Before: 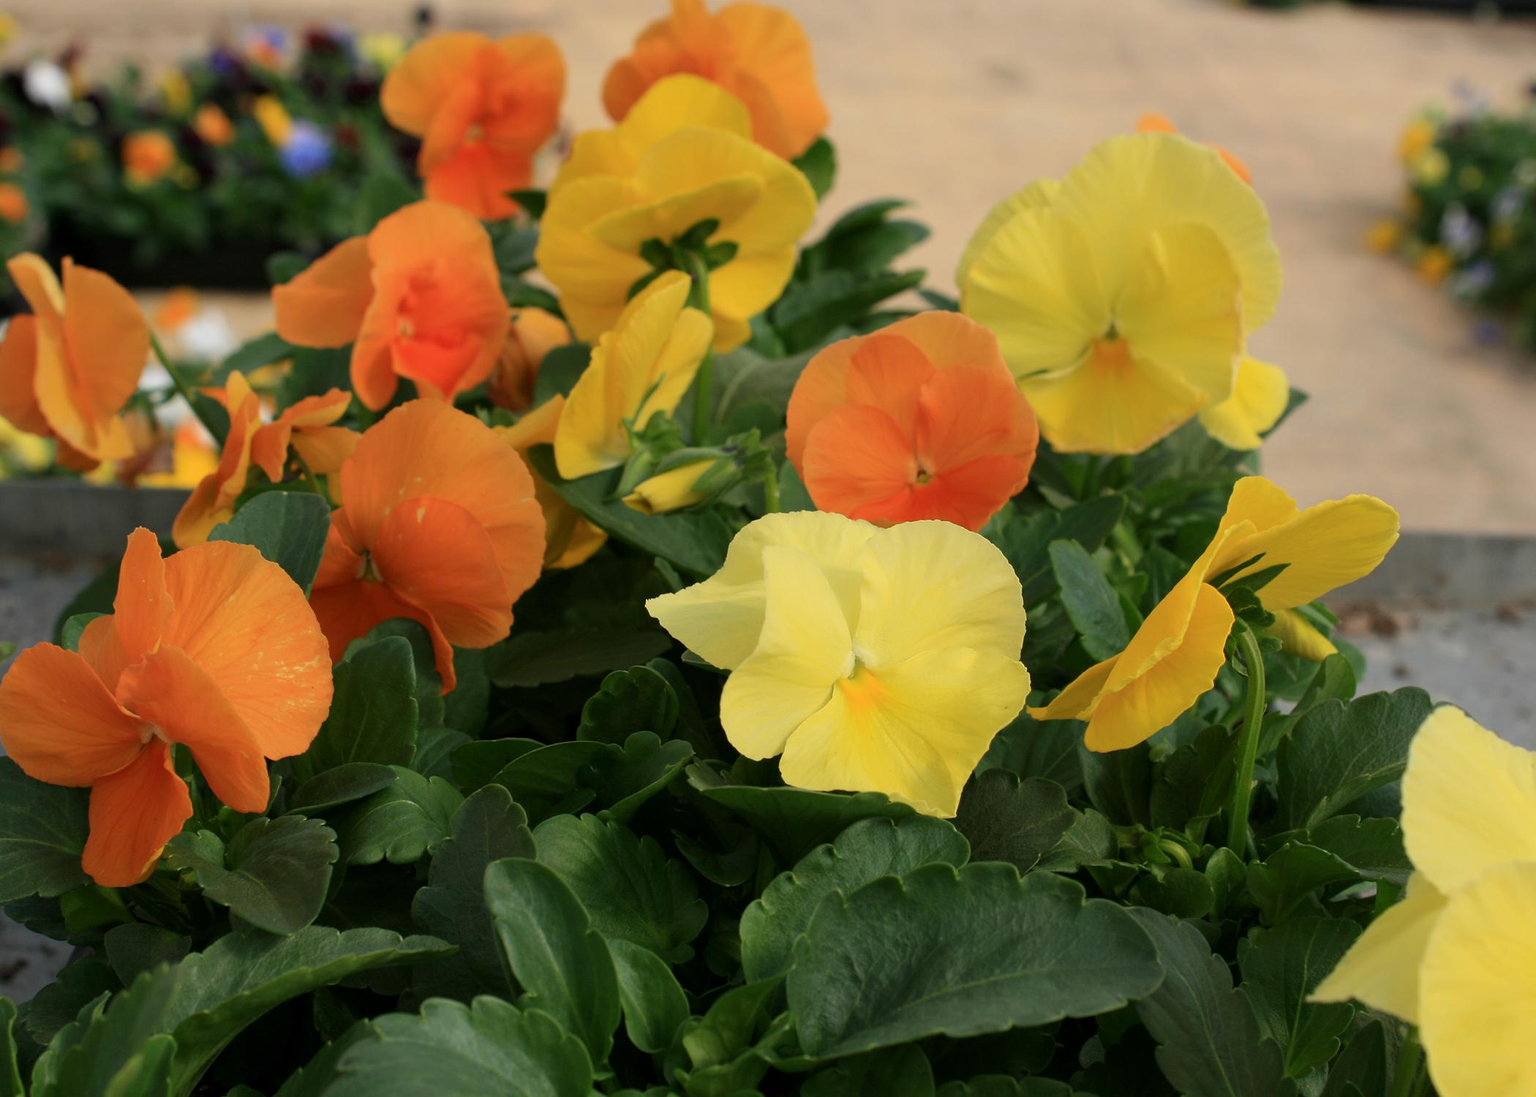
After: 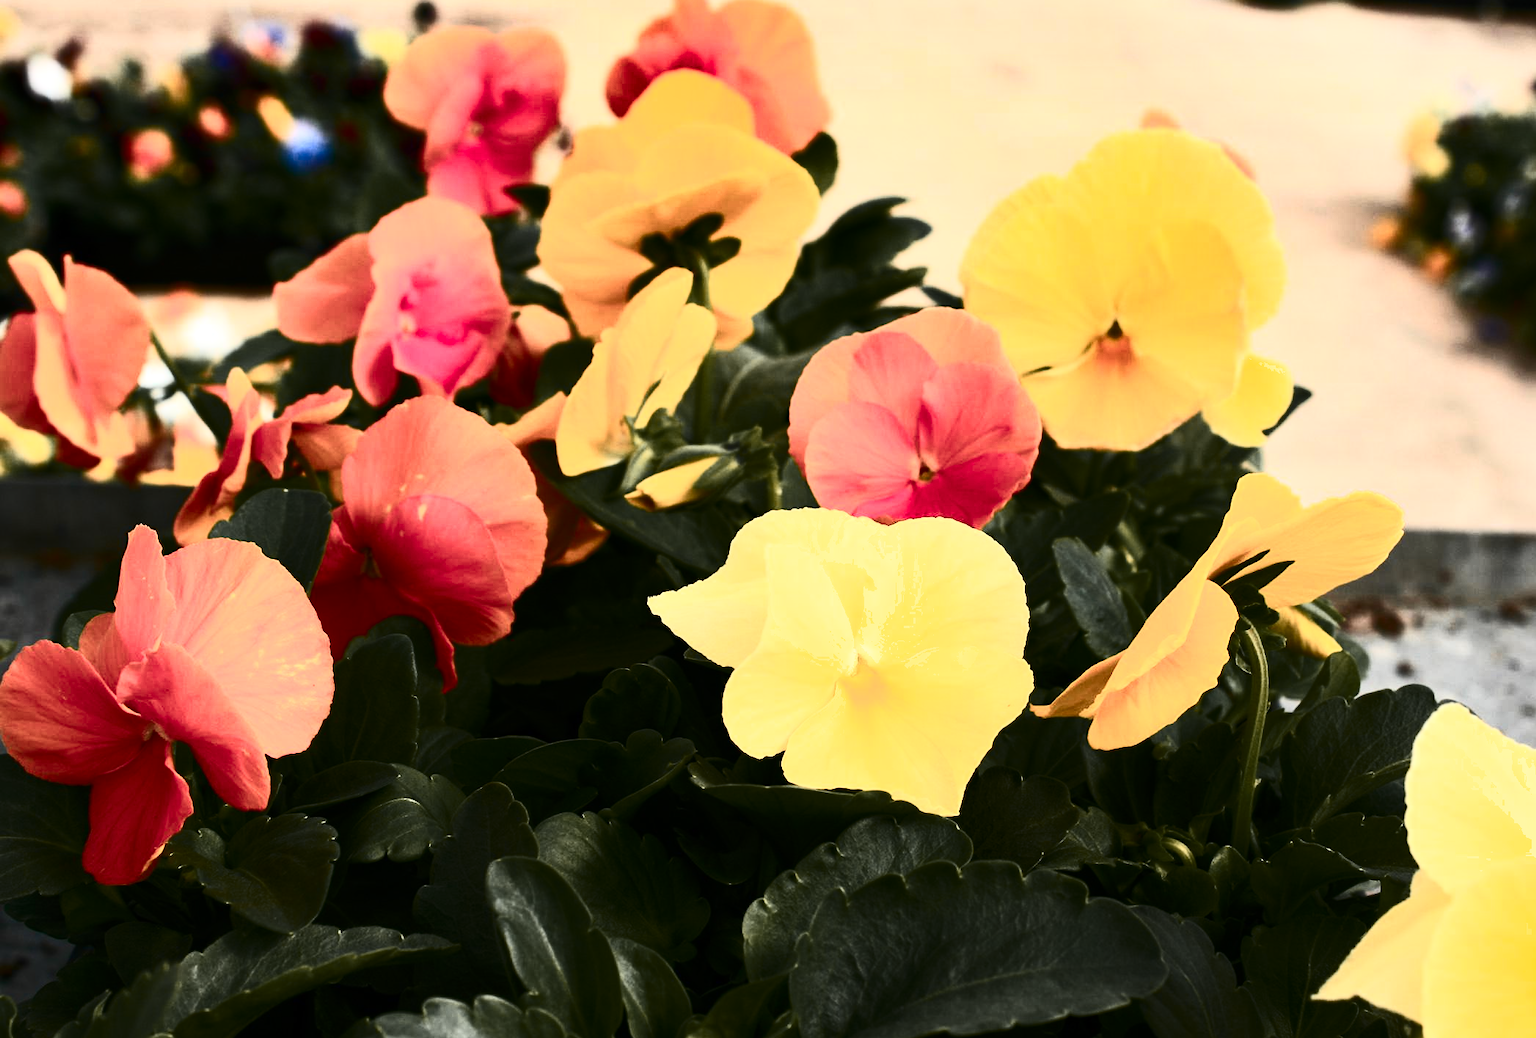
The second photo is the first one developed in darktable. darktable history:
crop: top 0.46%, right 0.263%, bottom 5.098%
shadows and highlights: shadows 11.17, white point adjustment 1.21, soften with gaussian
contrast brightness saturation: contrast 0.926, brightness 0.202
color zones: curves: ch1 [(0.263, 0.53) (0.376, 0.287) (0.487, 0.512) (0.748, 0.547) (1, 0.513)]; ch2 [(0.262, 0.45) (0.751, 0.477)], mix 41.11%
